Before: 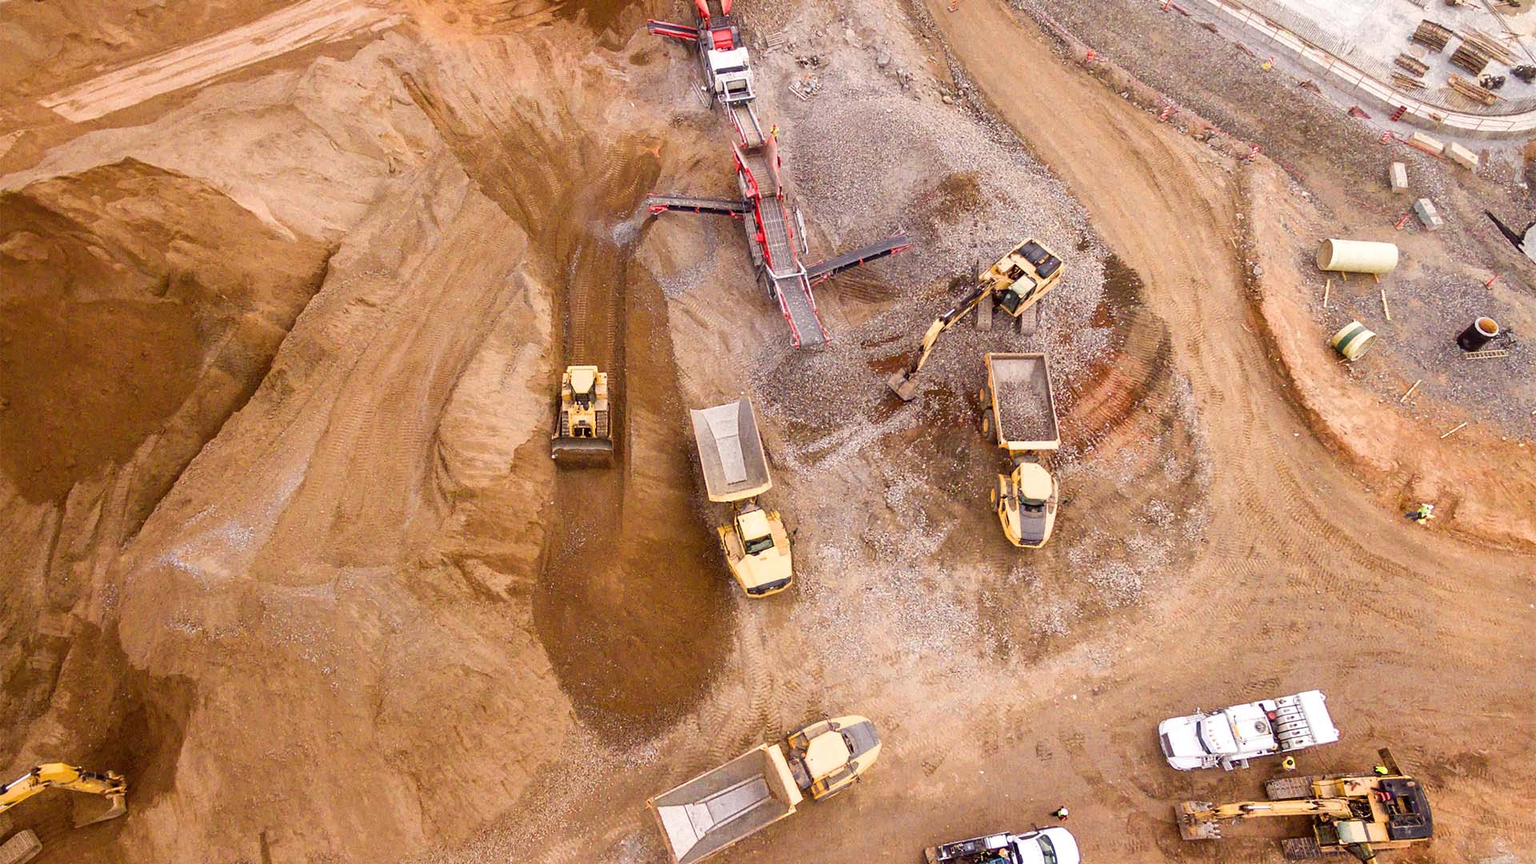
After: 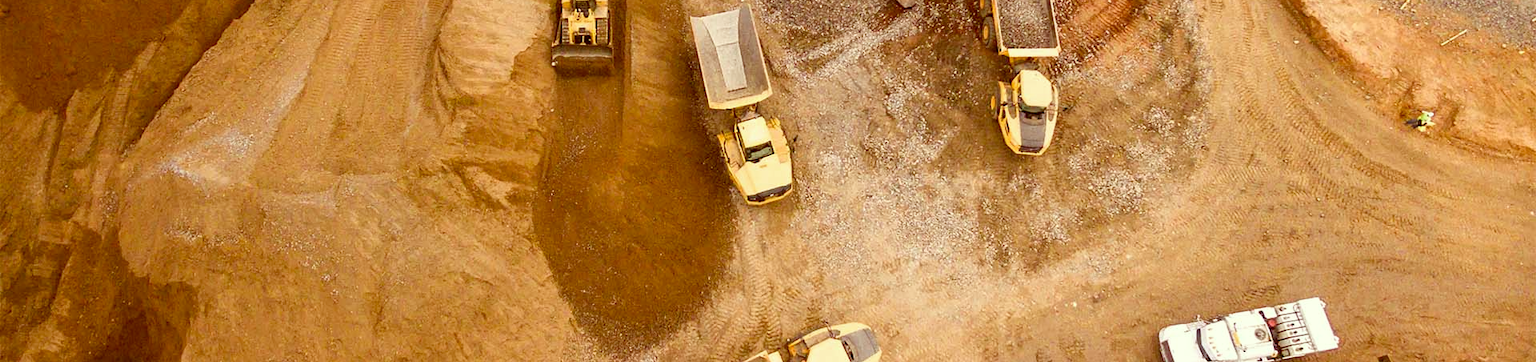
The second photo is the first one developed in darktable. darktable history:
crop: top 45.551%, bottom 12.262%
color correction: highlights a* -5.3, highlights b* 9.8, shadows a* 9.8, shadows b* 24.26
